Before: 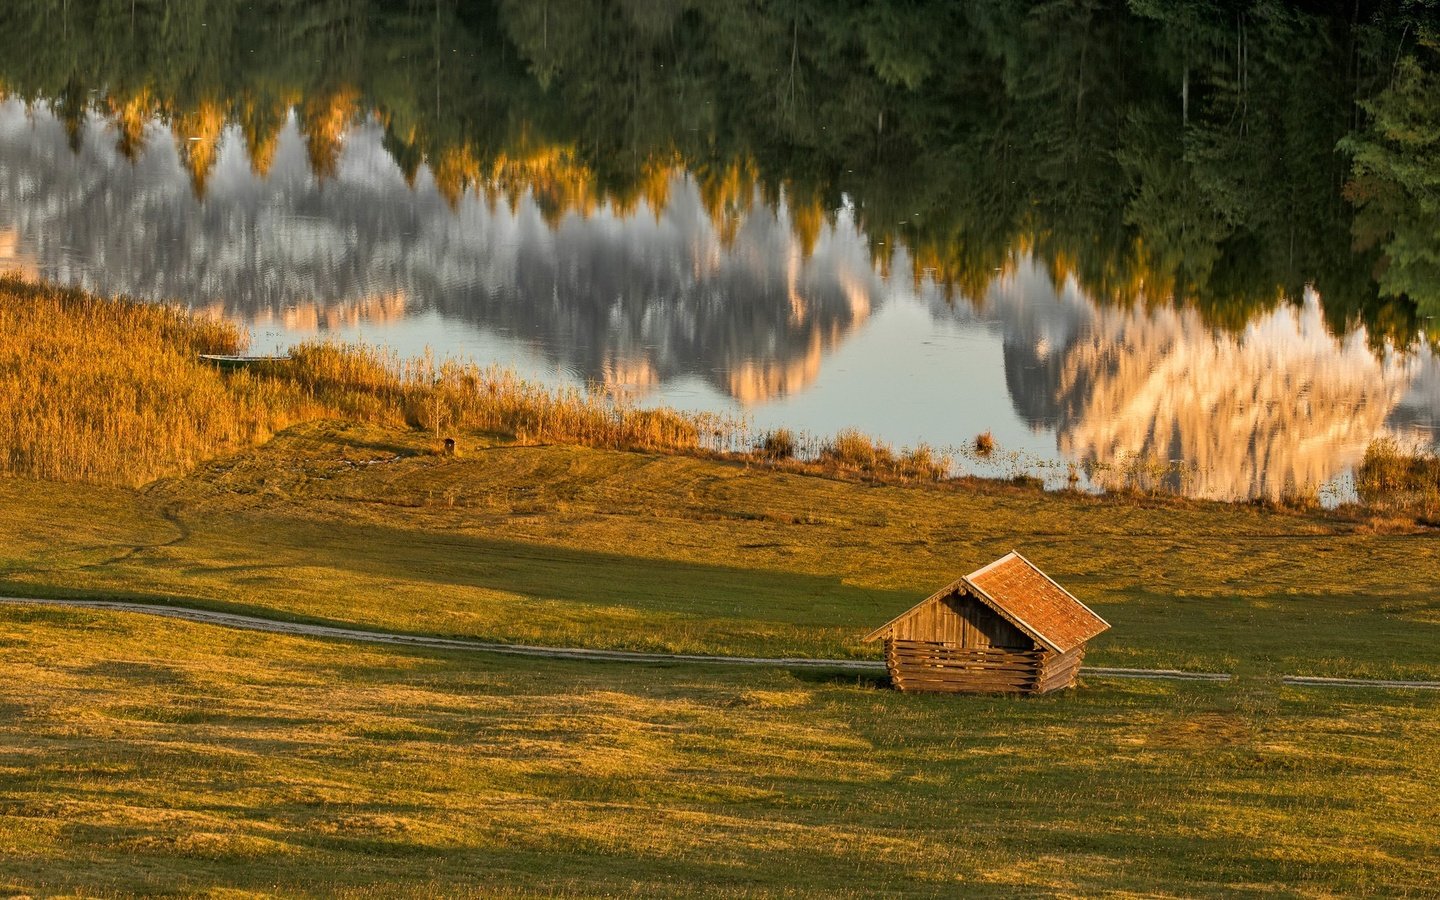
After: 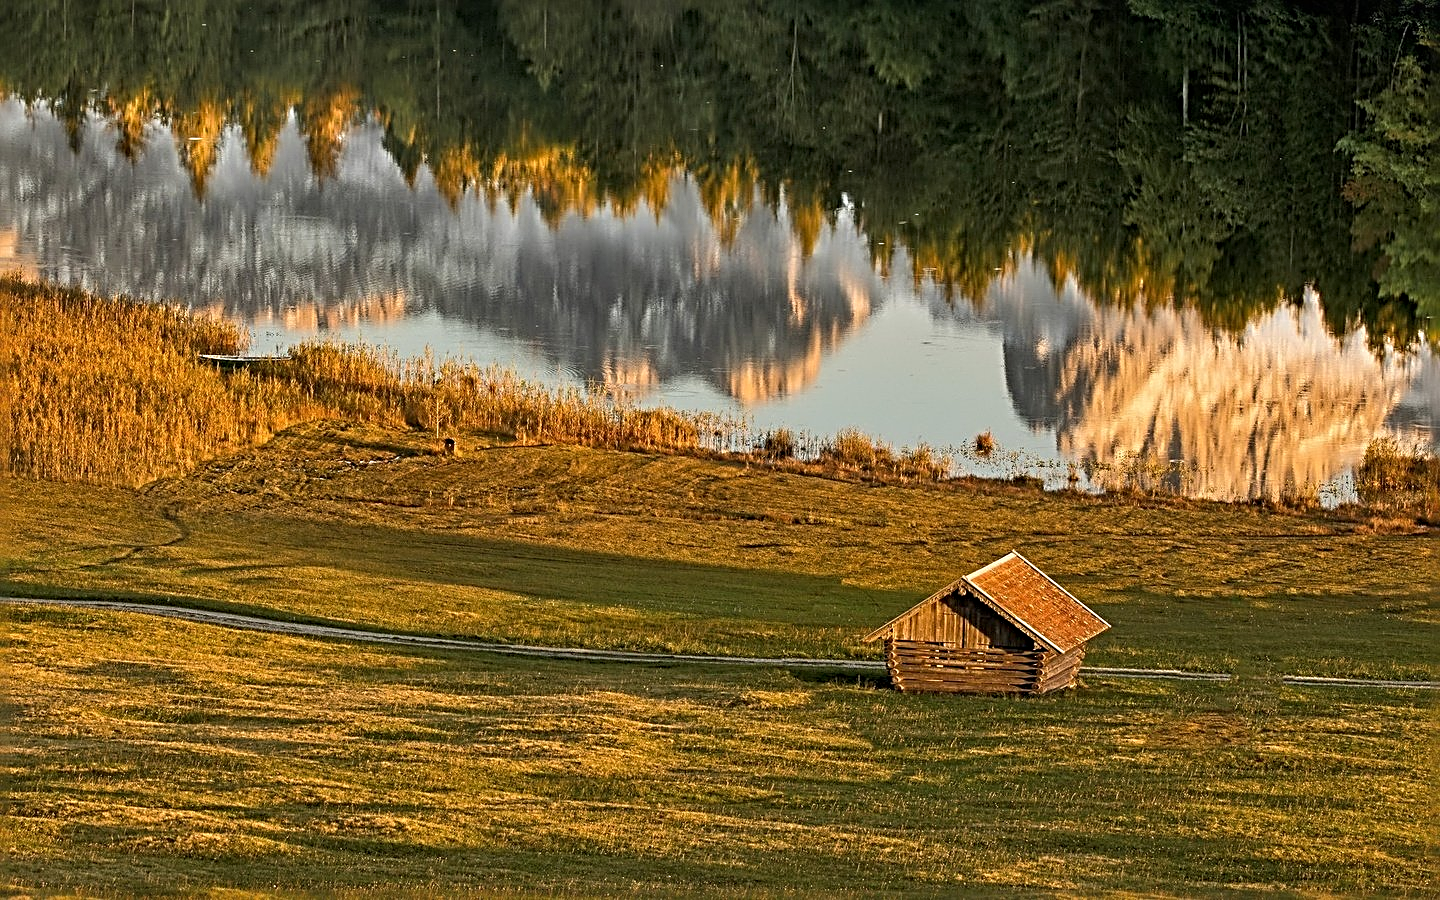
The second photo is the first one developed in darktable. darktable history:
sharpen: radius 3.677, amount 0.916
